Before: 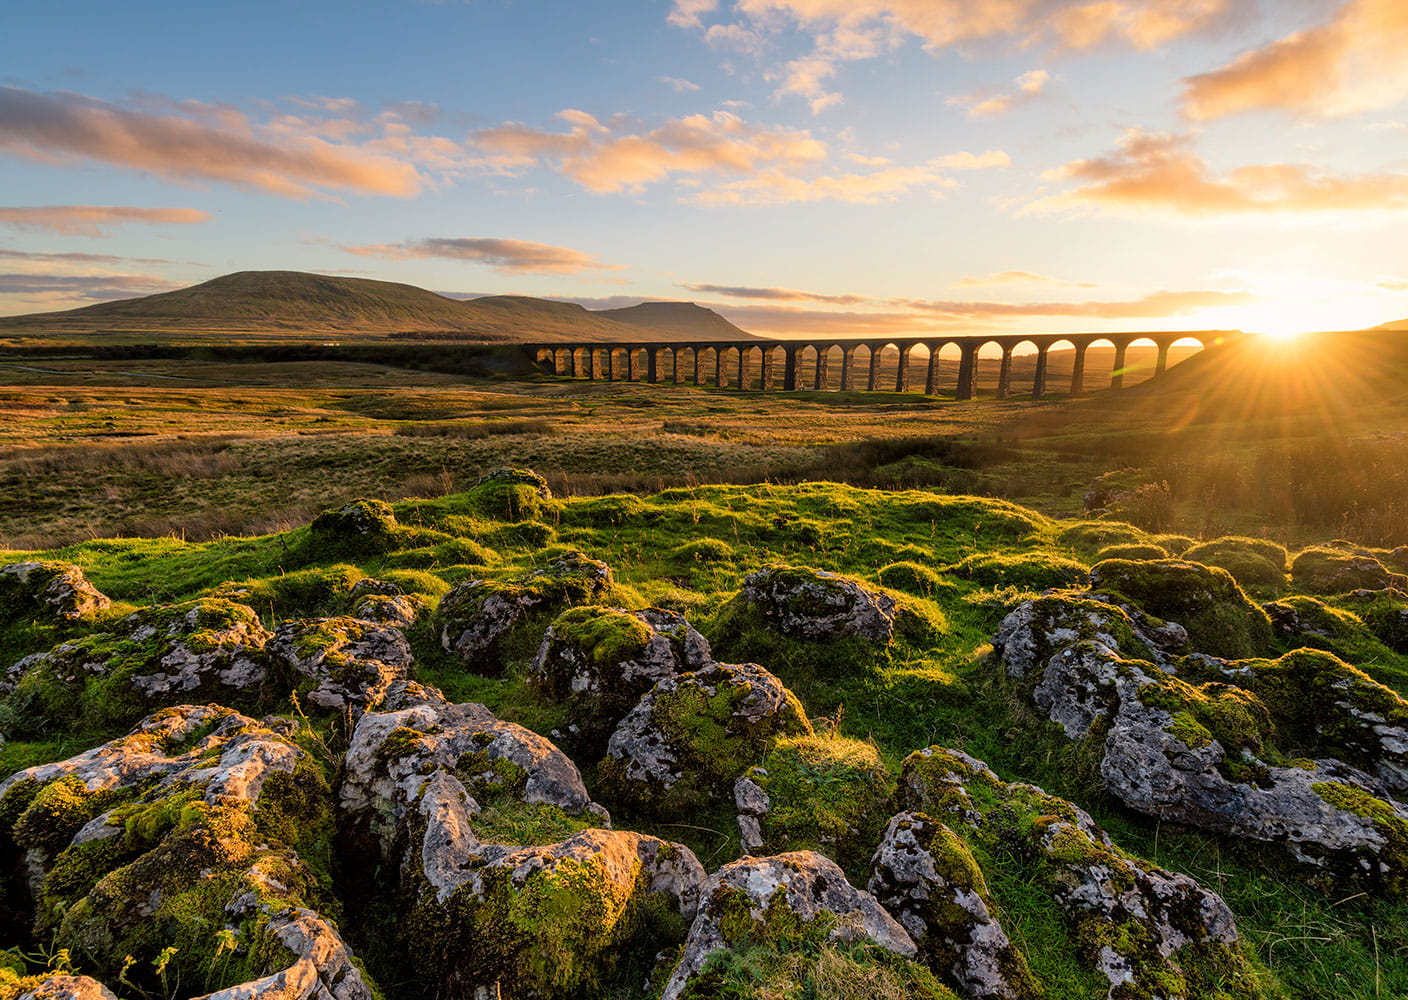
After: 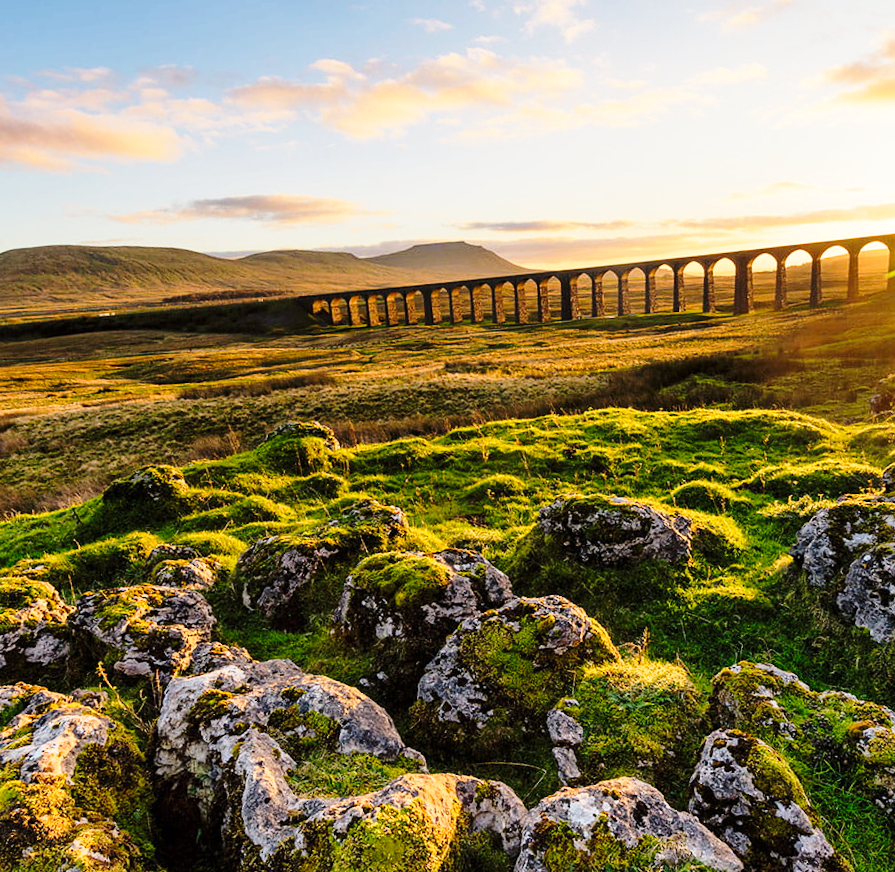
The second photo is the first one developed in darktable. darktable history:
crop and rotate: left 13.342%, right 19.991%
base curve: curves: ch0 [(0, 0) (0.028, 0.03) (0.121, 0.232) (0.46, 0.748) (0.859, 0.968) (1, 1)], preserve colors none
rotate and perspective: rotation -5°, crop left 0.05, crop right 0.952, crop top 0.11, crop bottom 0.89
